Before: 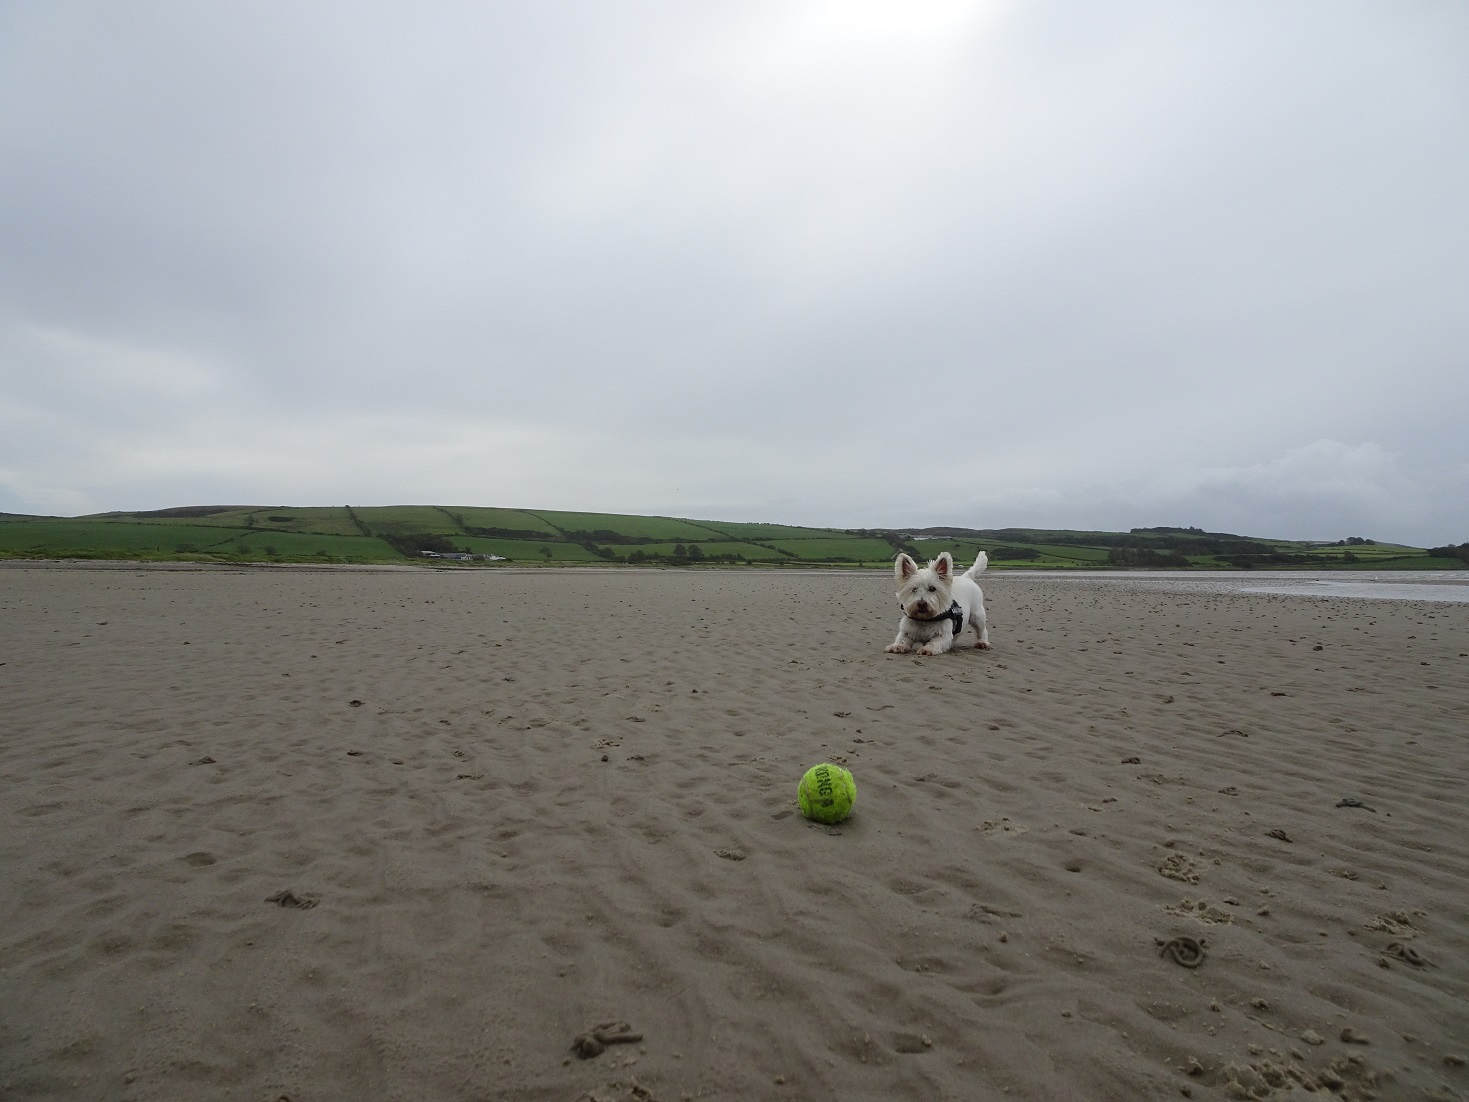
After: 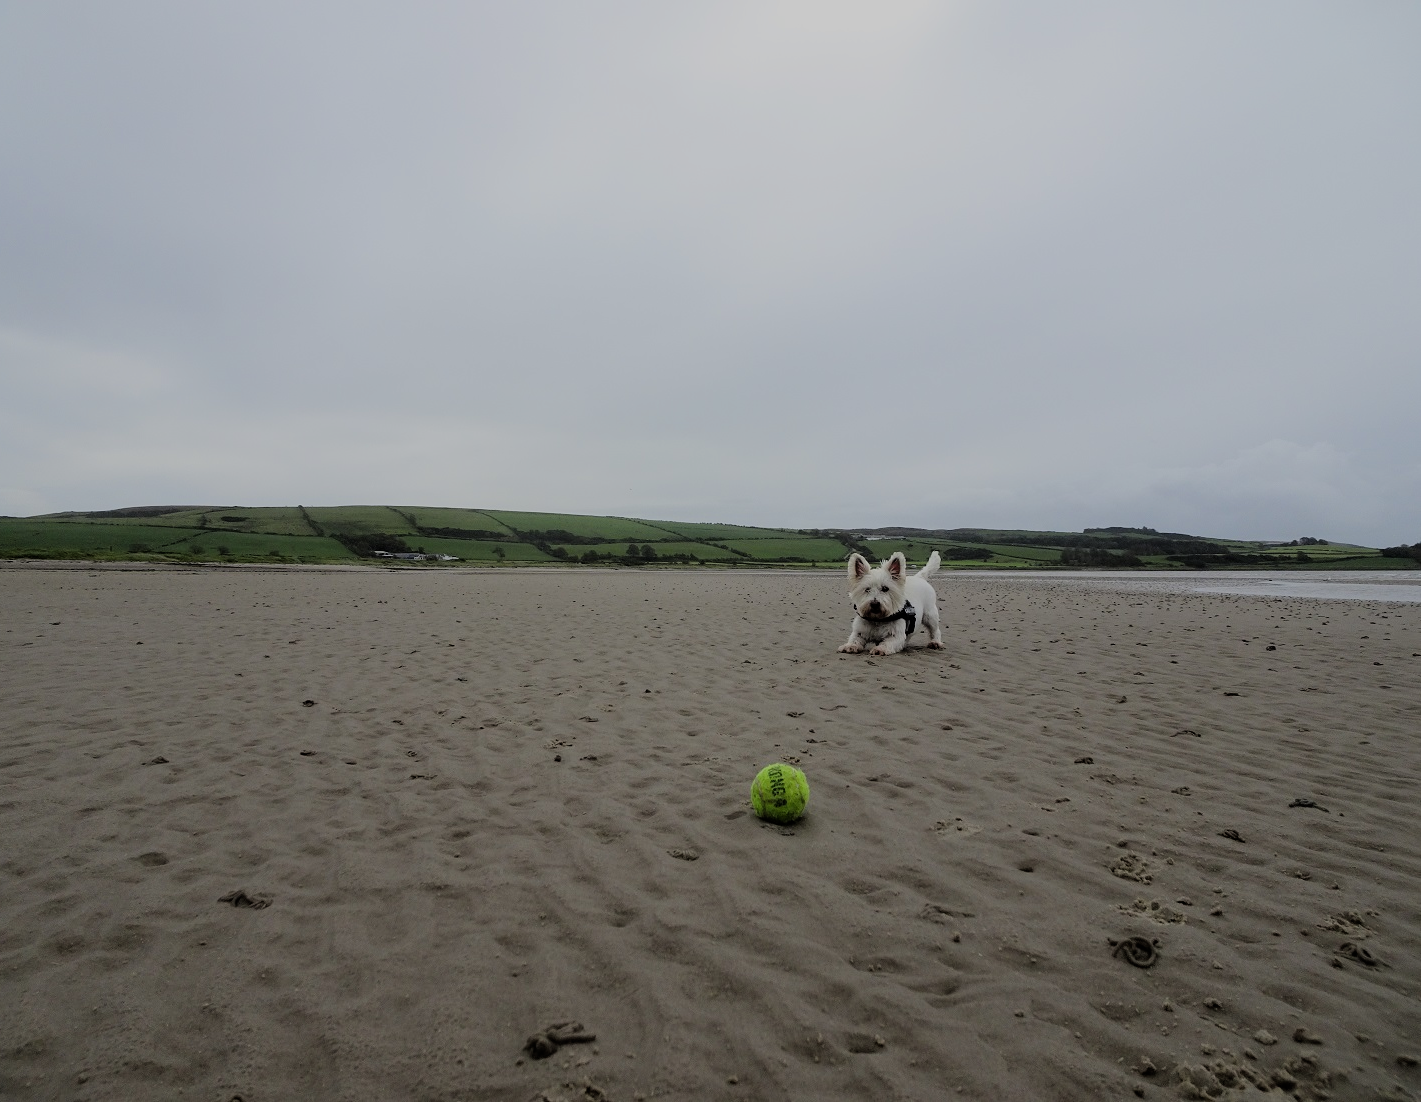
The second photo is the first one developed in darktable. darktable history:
crop and rotate: left 3.238%
filmic rgb: black relative exposure -6.15 EV, white relative exposure 6.96 EV, hardness 2.23, color science v6 (2022)
